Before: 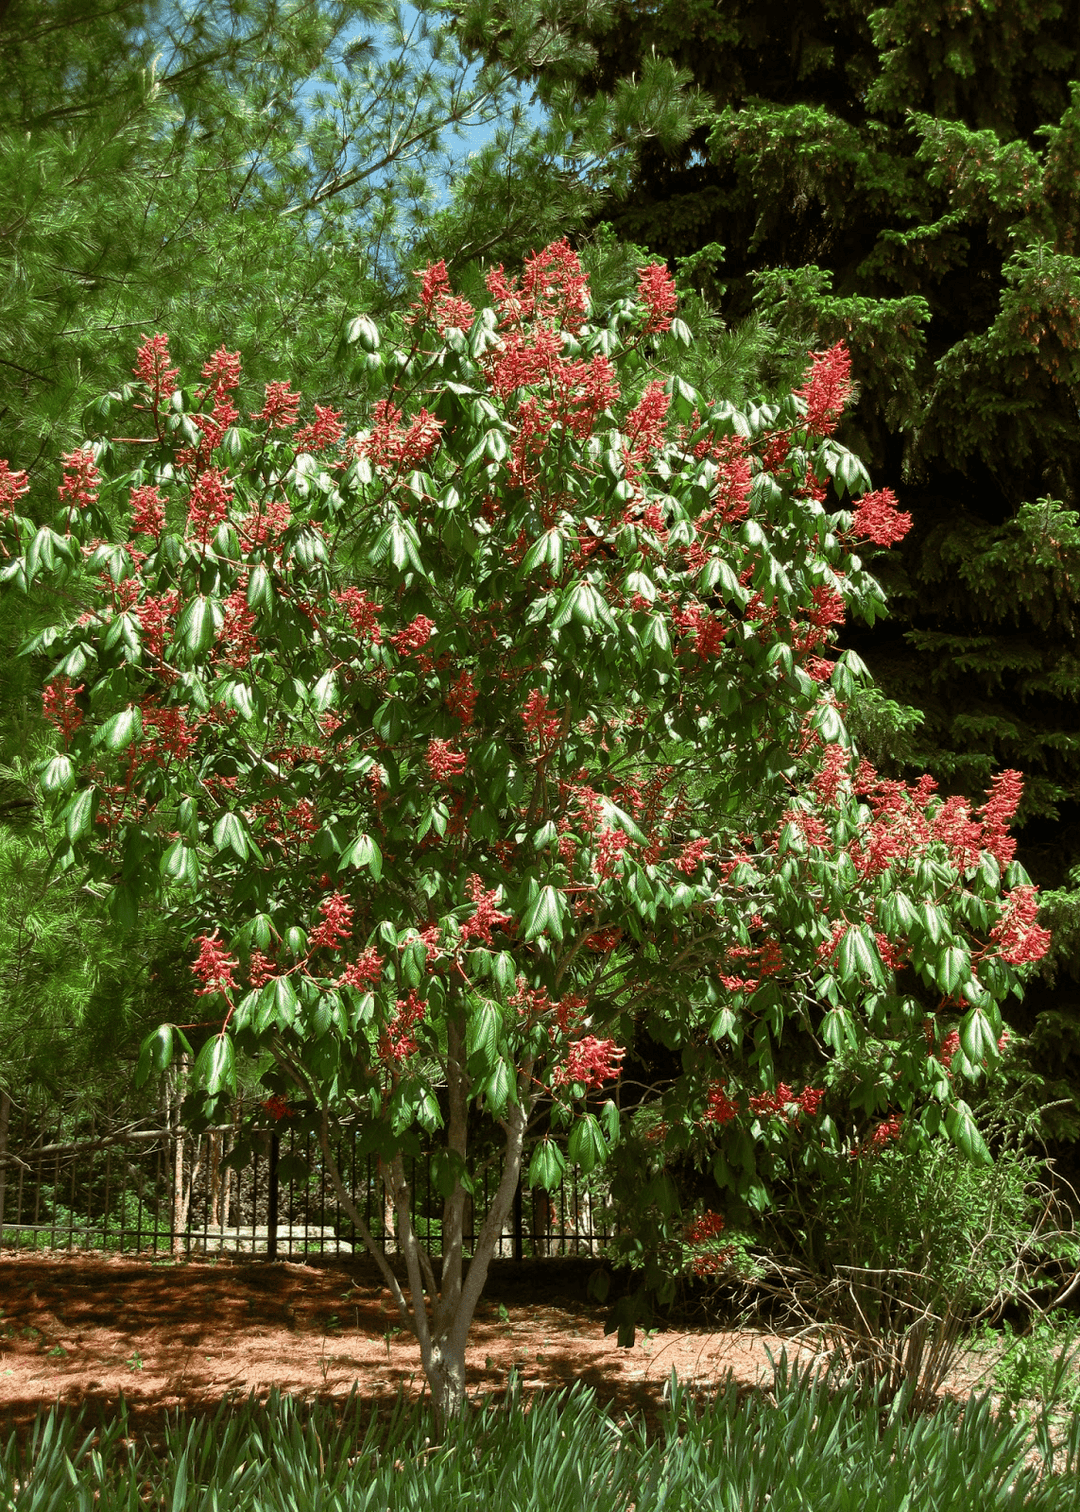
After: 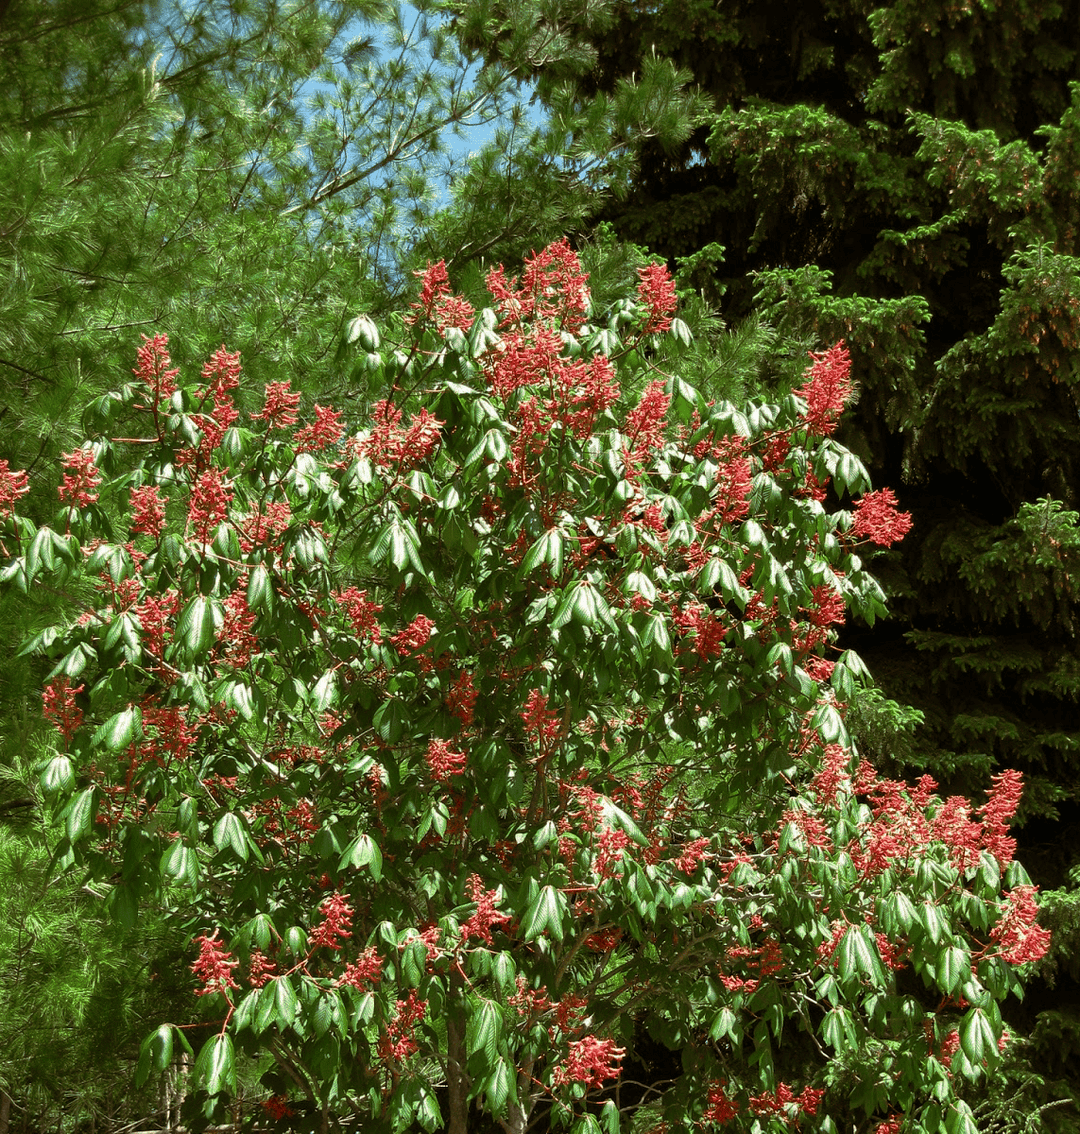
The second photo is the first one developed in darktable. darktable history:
crop: bottom 24.988%
tone equalizer: -7 EV 0.13 EV, smoothing diameter 25%, edges refinement/feathering 10, preserve details guided filter
